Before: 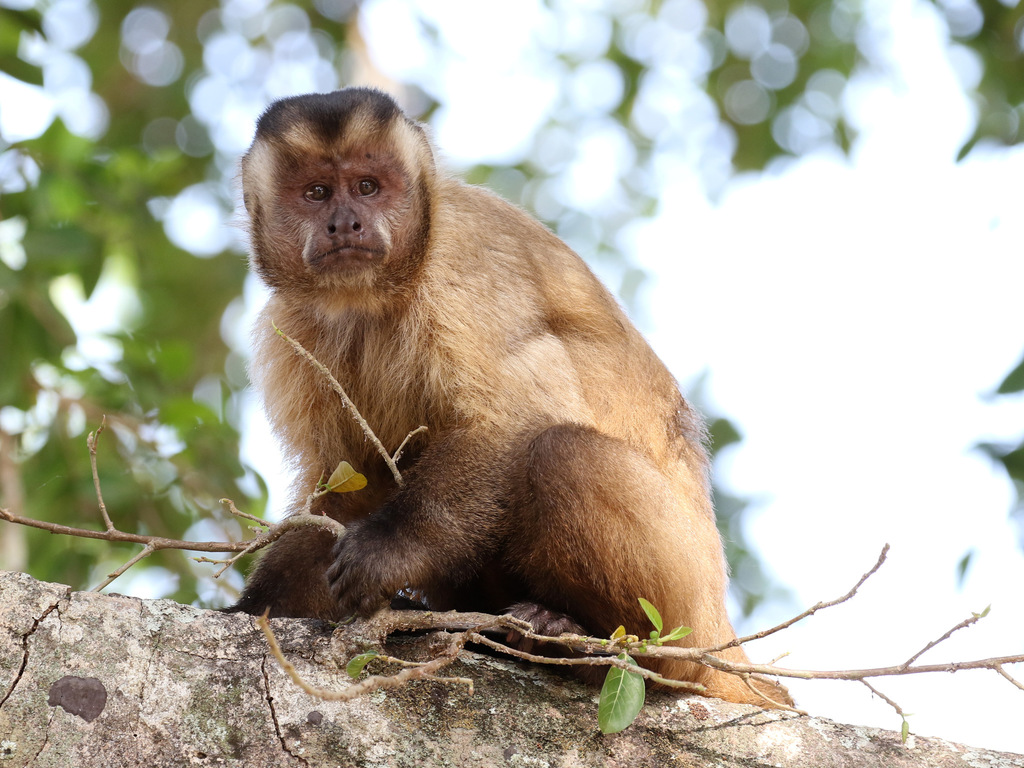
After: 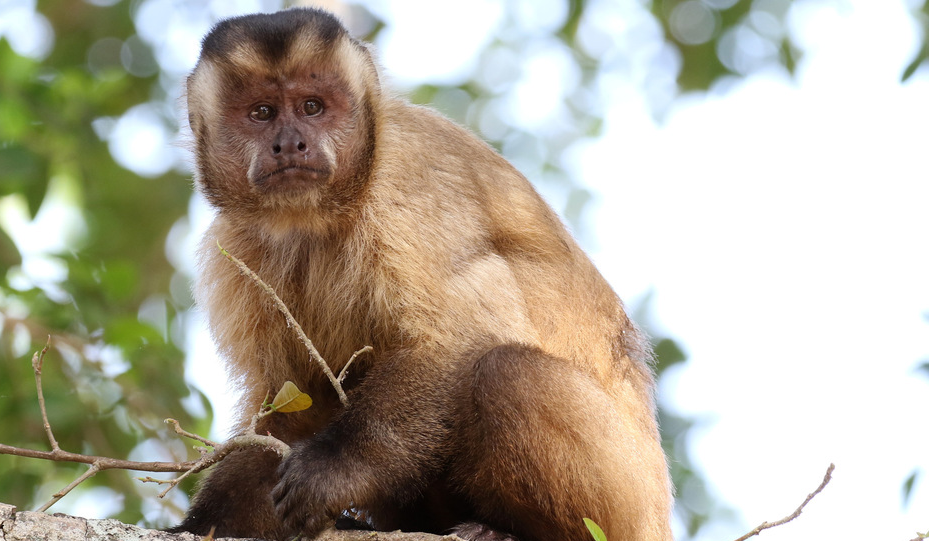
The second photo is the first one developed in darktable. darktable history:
crop: left 5.431%, top 10.457%, right 3.83%, bottom 19.034%
